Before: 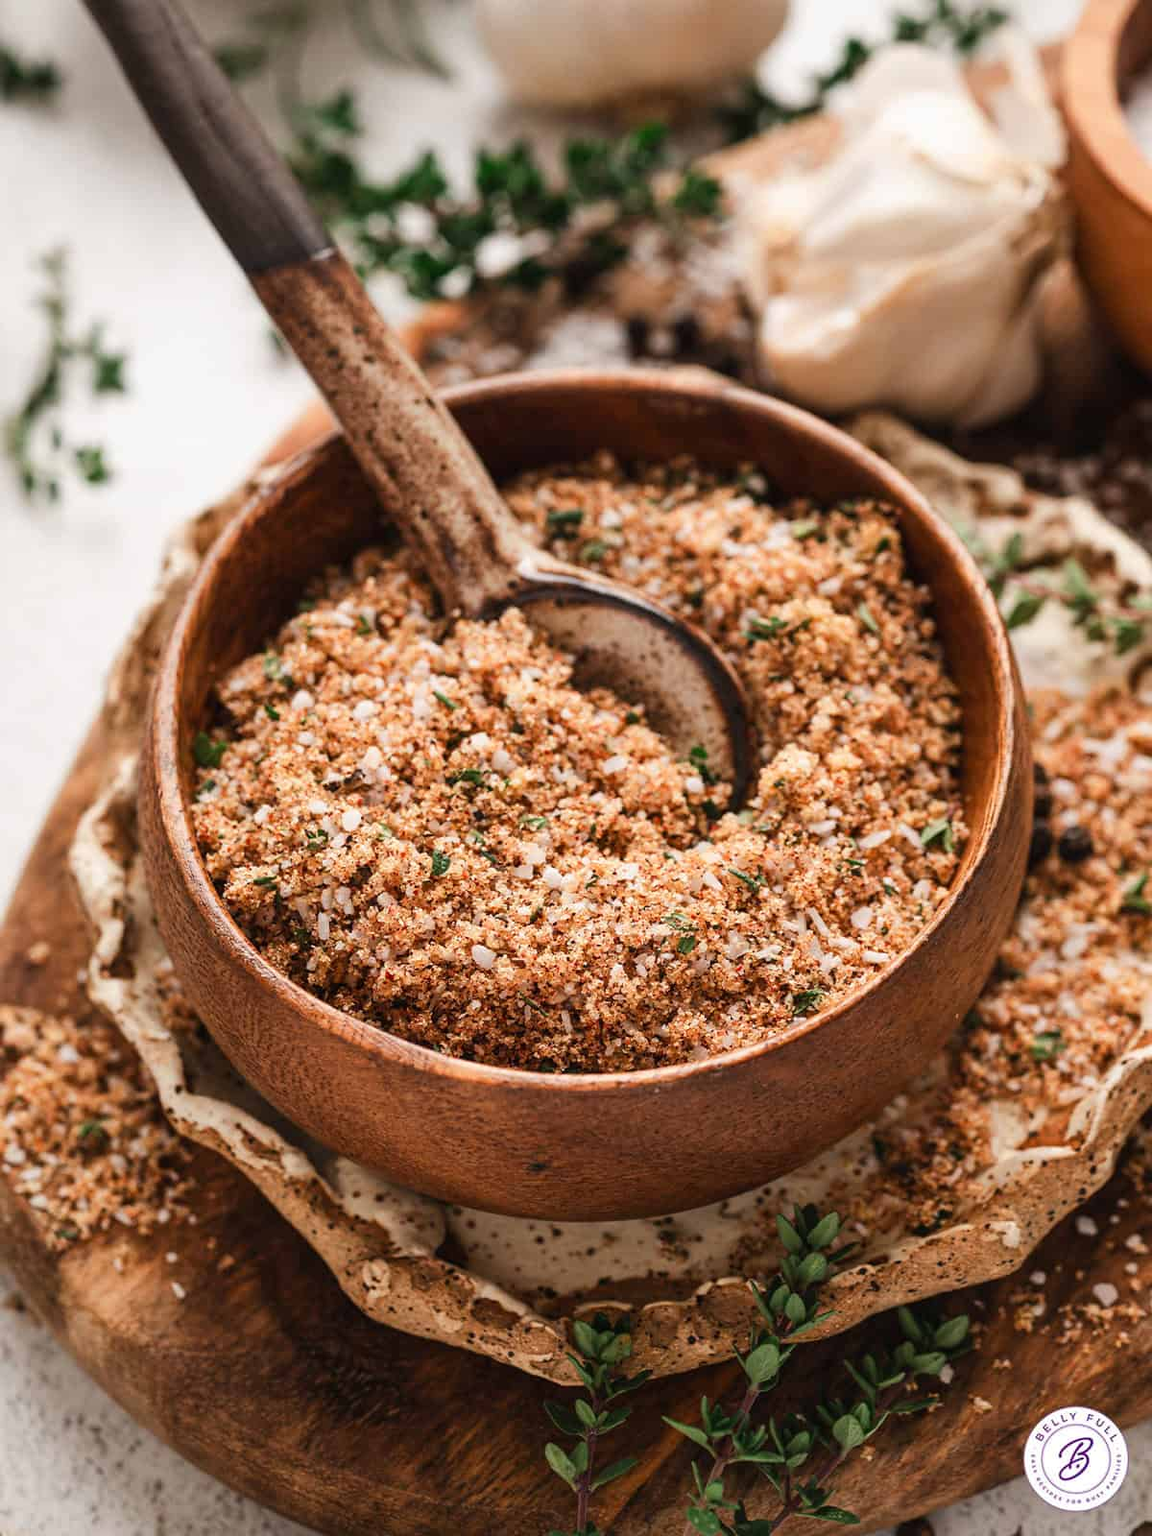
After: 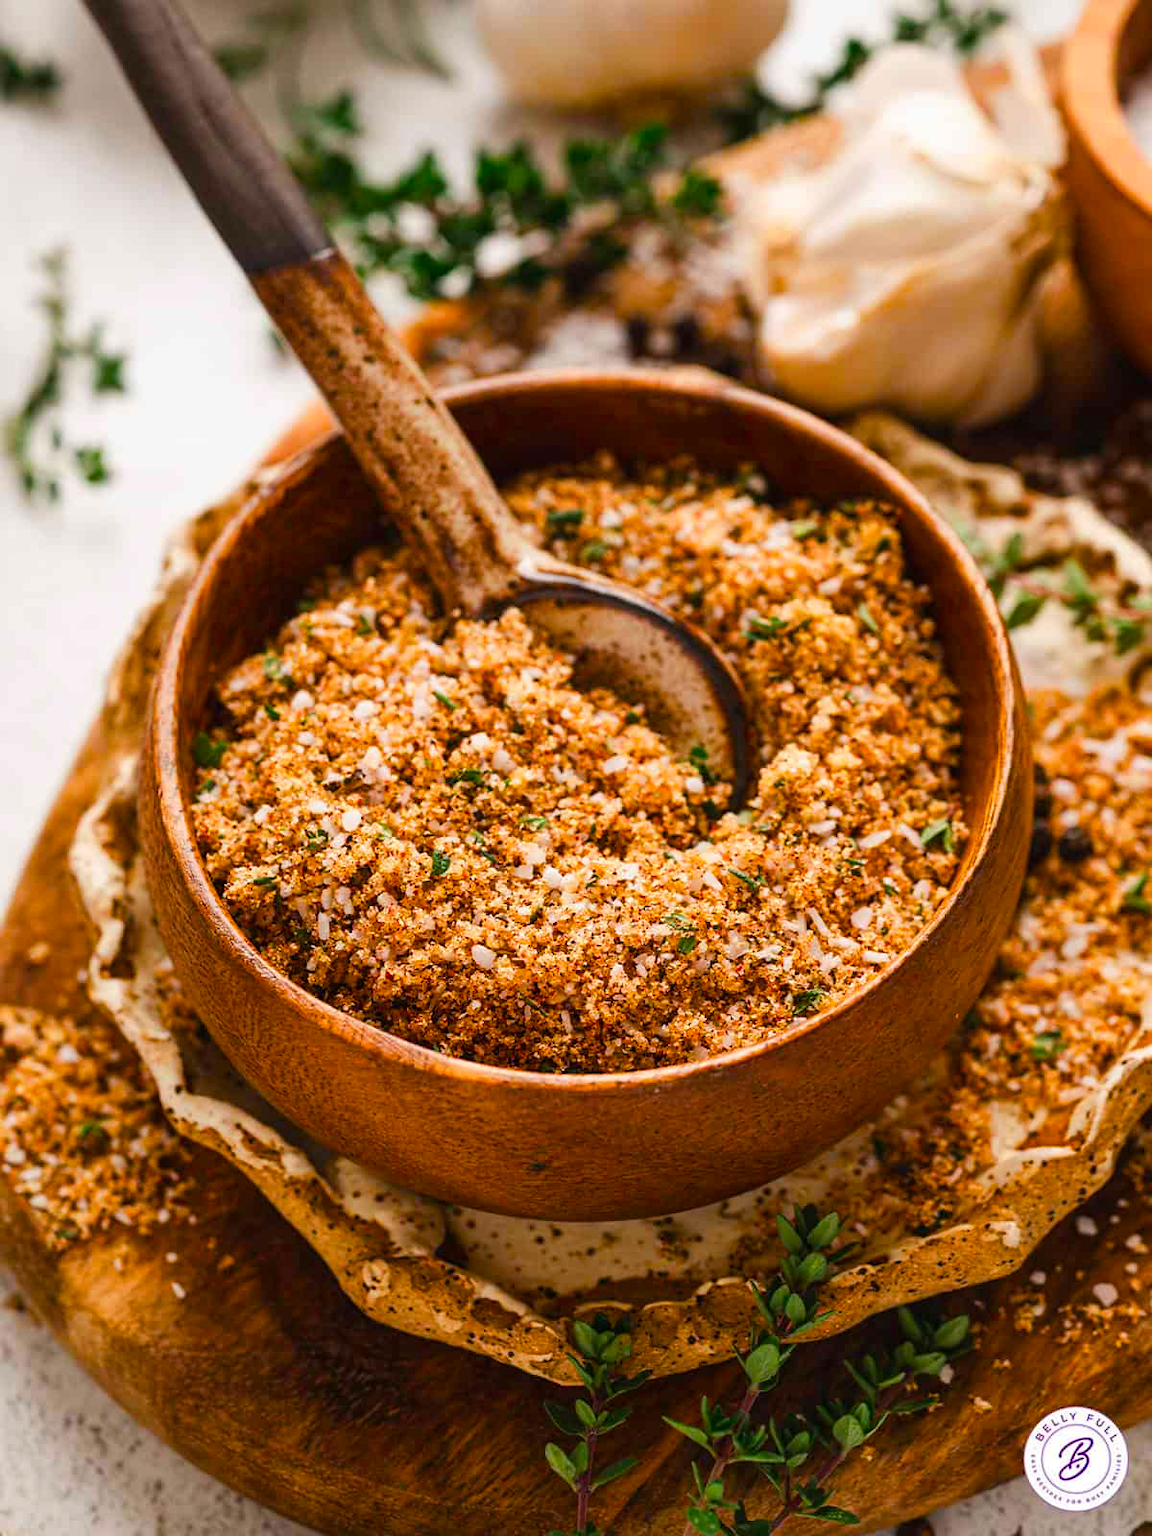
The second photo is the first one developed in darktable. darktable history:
color balance rgb: shadows fall-off 299.779%, white fulcrum 1.98 EV, highlights fall-off 298.578%, linear chroma grading › global chroma 9.105%, perceptual saturation grading › global saturation 20.126%, perceptual saturation grading › highlights -19.681%, perceptual saturation grading › shadows 29.905%, mask middle-gray fulcrum 99.643%, contrast gray fulcrum 38.242%
